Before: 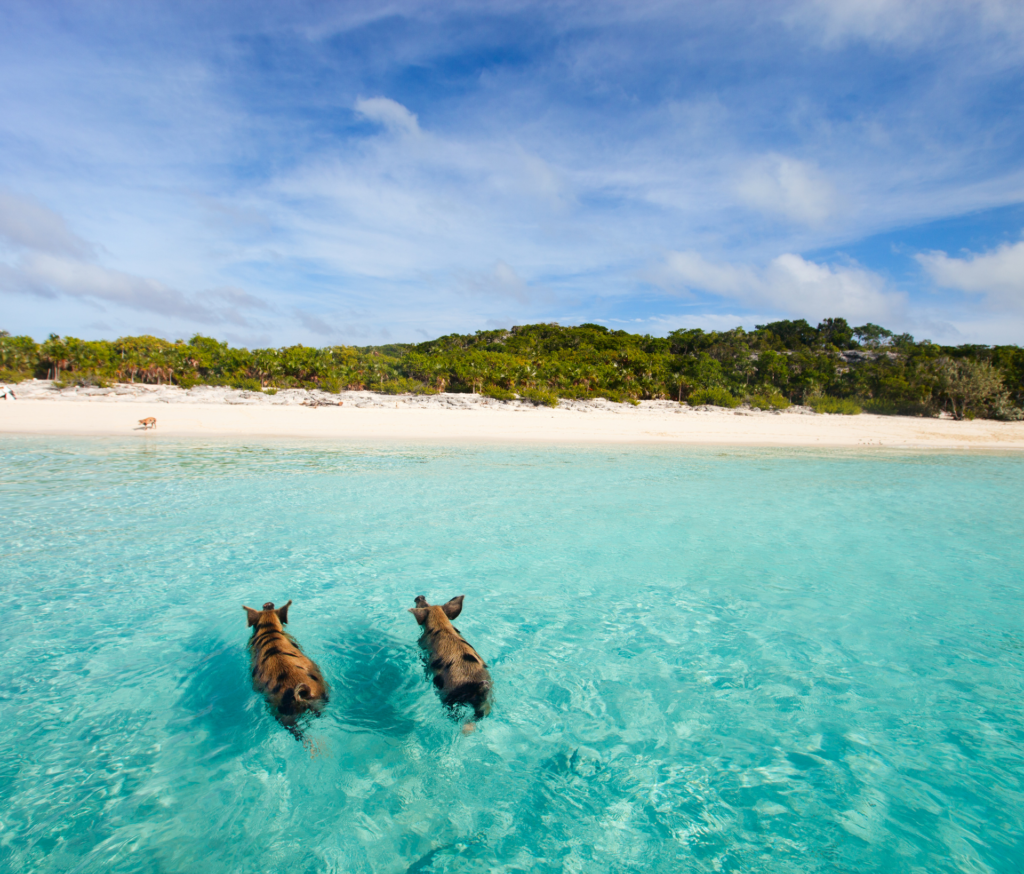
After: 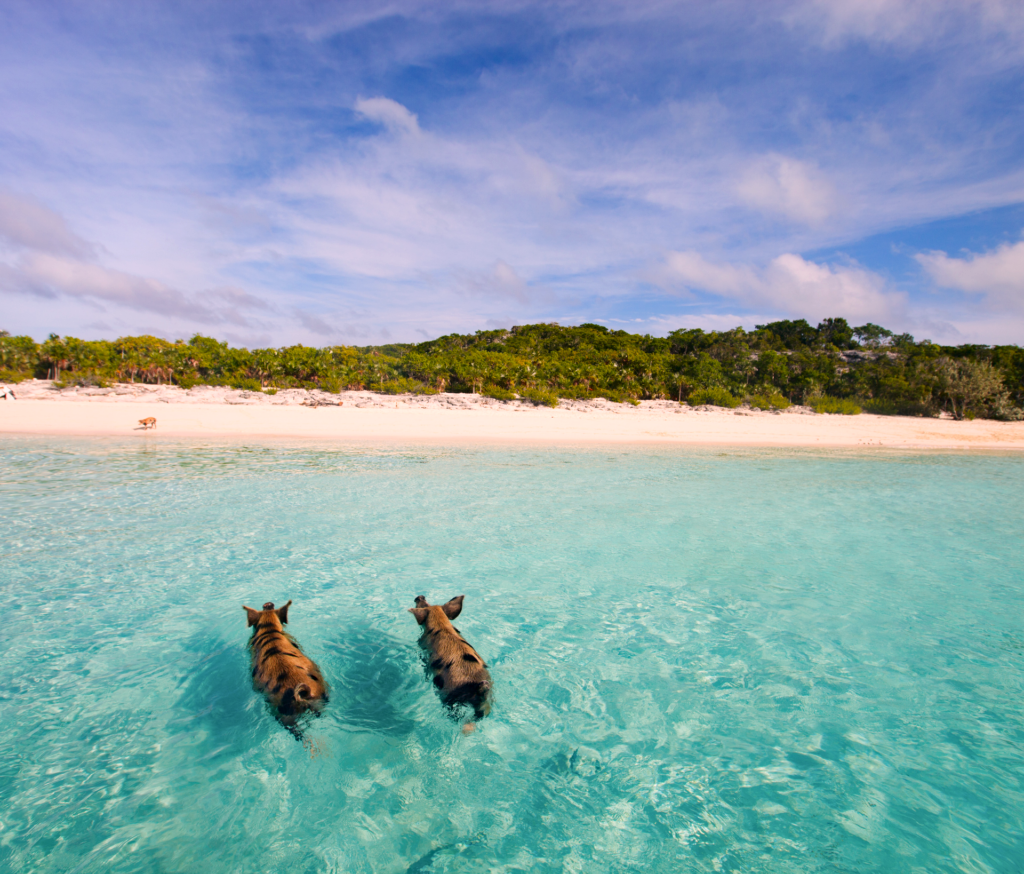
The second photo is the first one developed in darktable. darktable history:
color correction: highlights a* 12.94, highlights b* 5.58
haze removal: compatibility mode true, adaptive false
